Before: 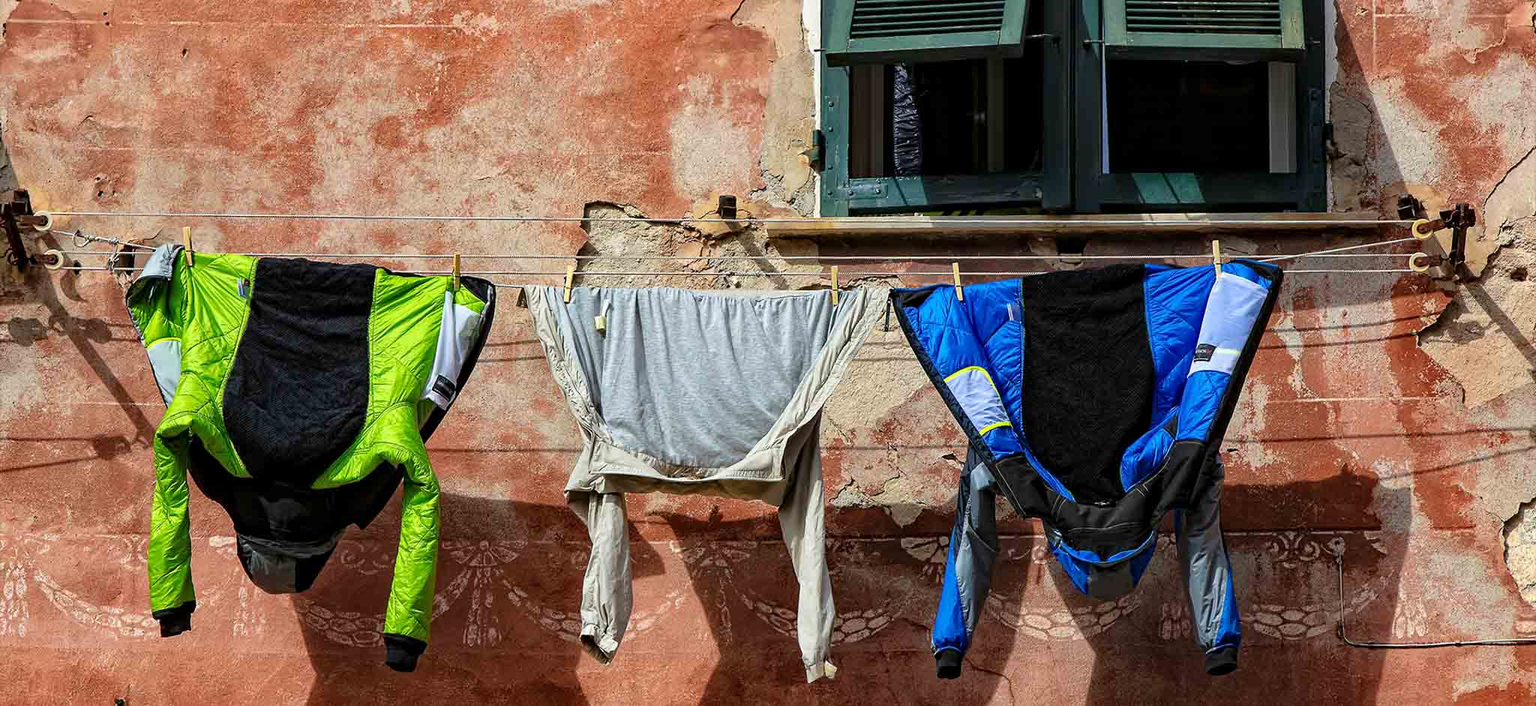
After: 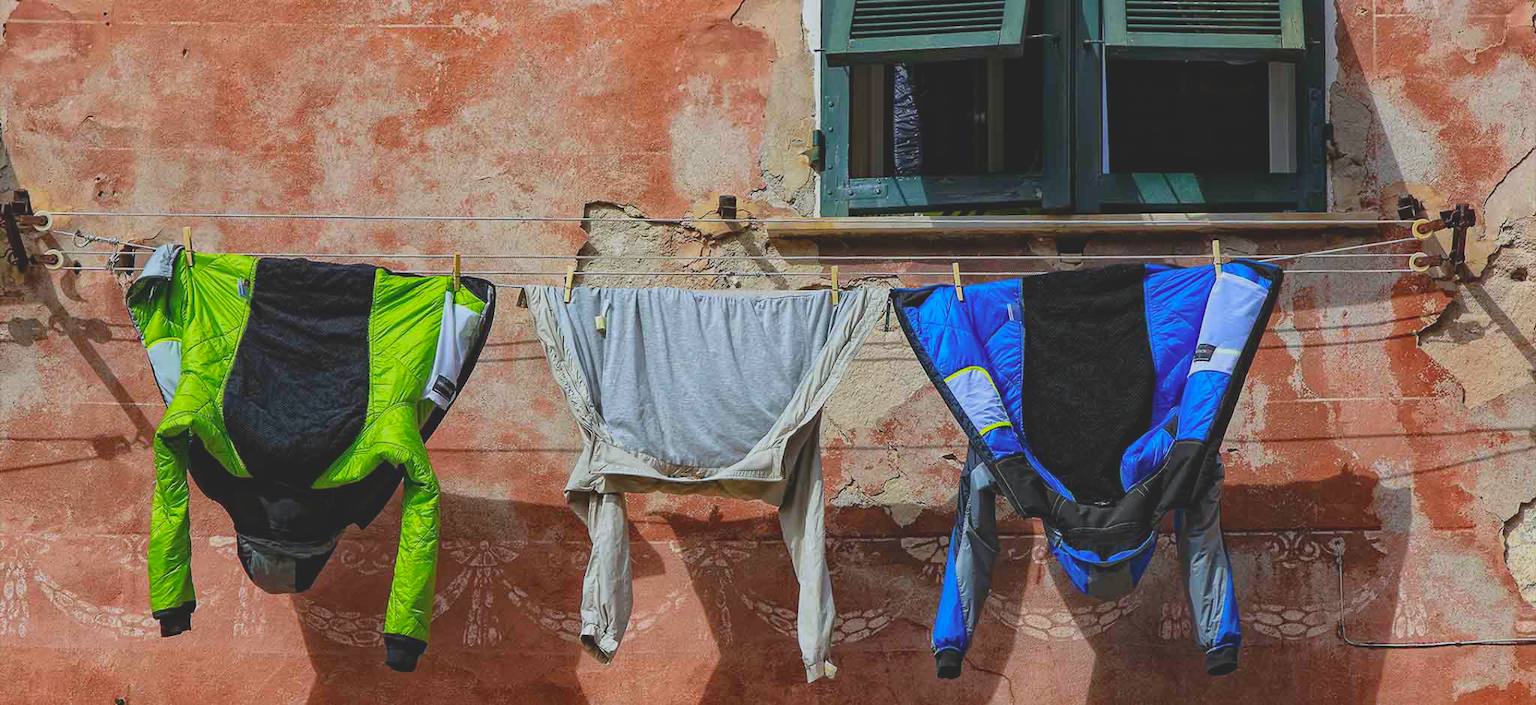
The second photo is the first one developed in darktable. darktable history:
tone equalizer: on, module defaults
white balance: red 0.967, blue 1.049
contrast brightness saturation: contrast -0.28
